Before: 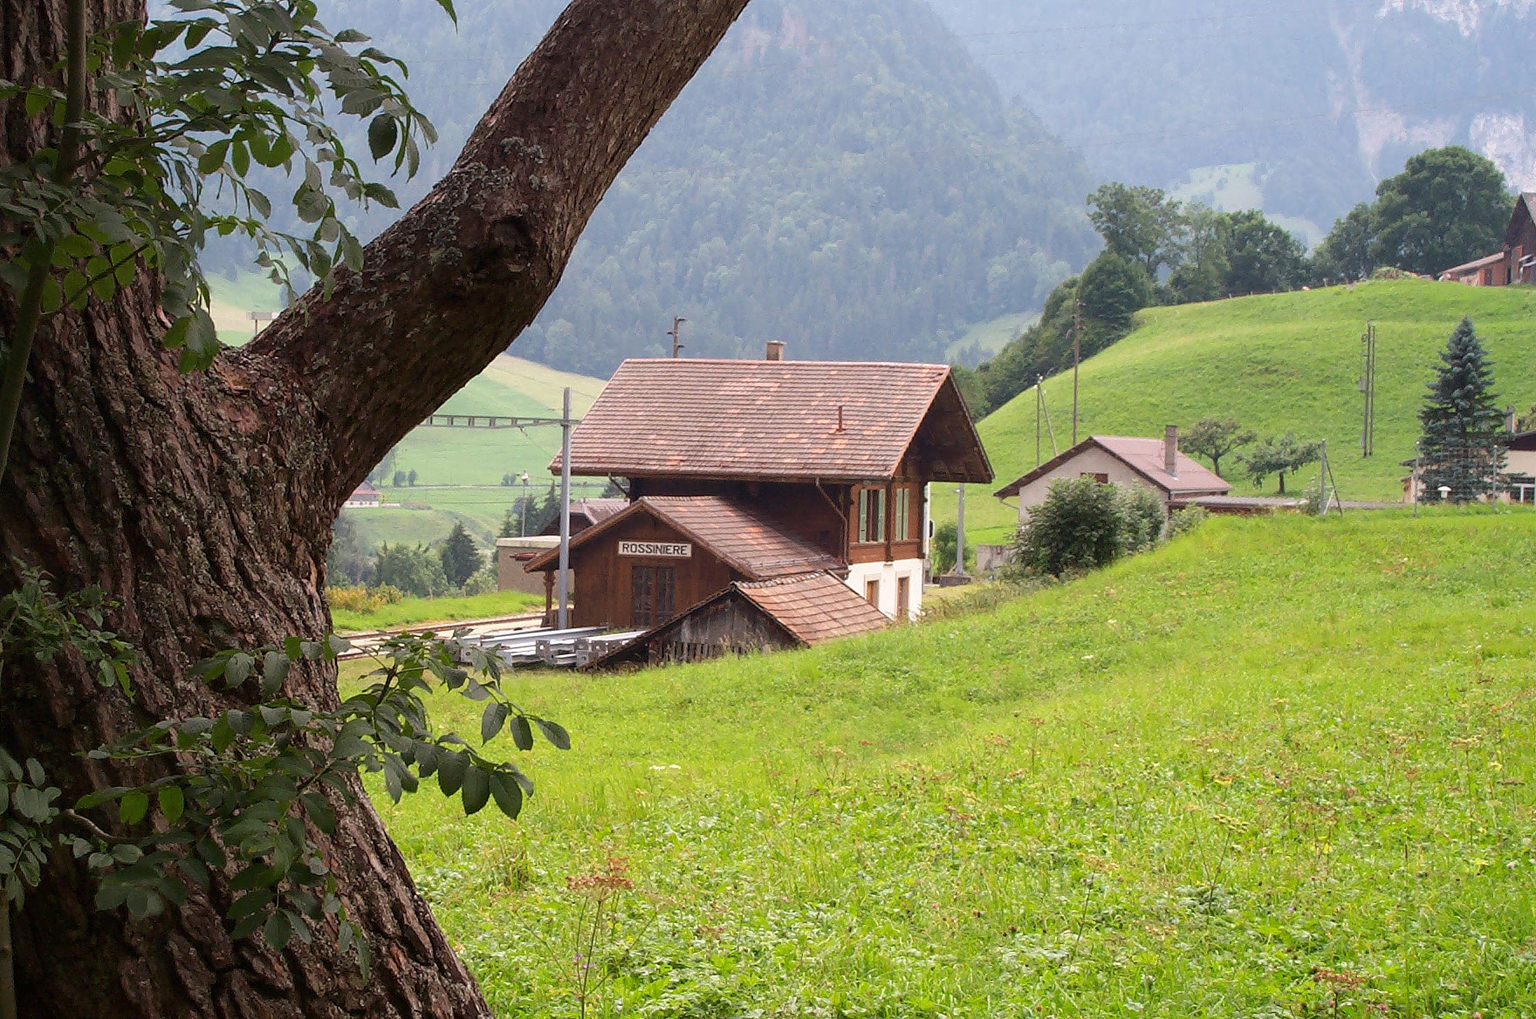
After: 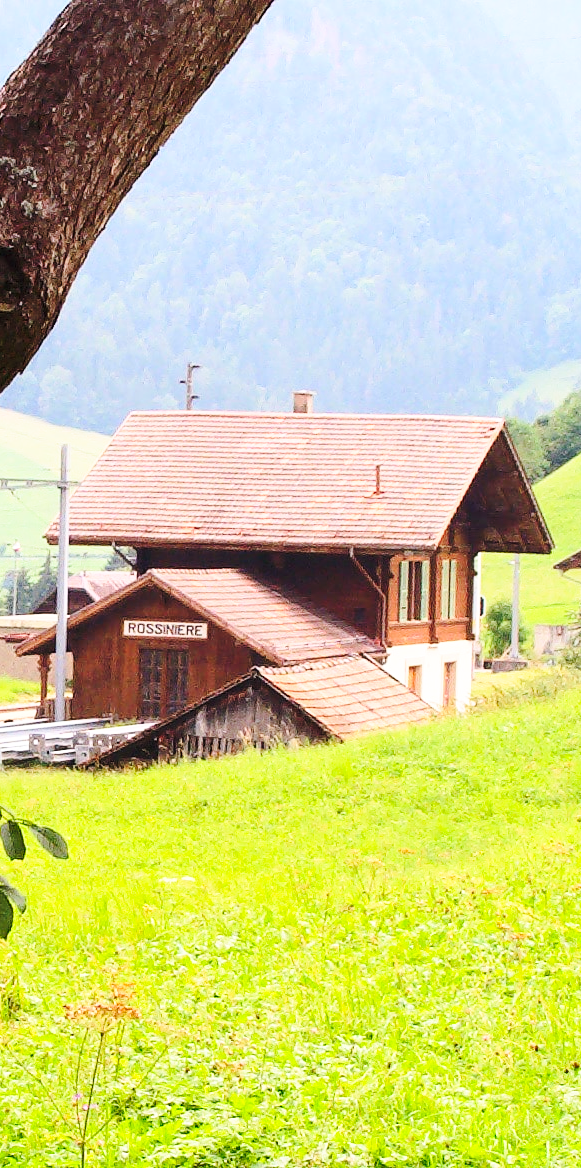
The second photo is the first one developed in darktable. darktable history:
crop: left 33.245%, right 33.71%
contrast brightness saturation: contrast 0.199, brightness 0.167, saturation 0.224
base curve: curves: ch0 [(0, 0) (0.028, 0.03) (0.121, 0.232) (0.46, 0.748) (0.859, 0.968) (1, 1)], preserve colors none
